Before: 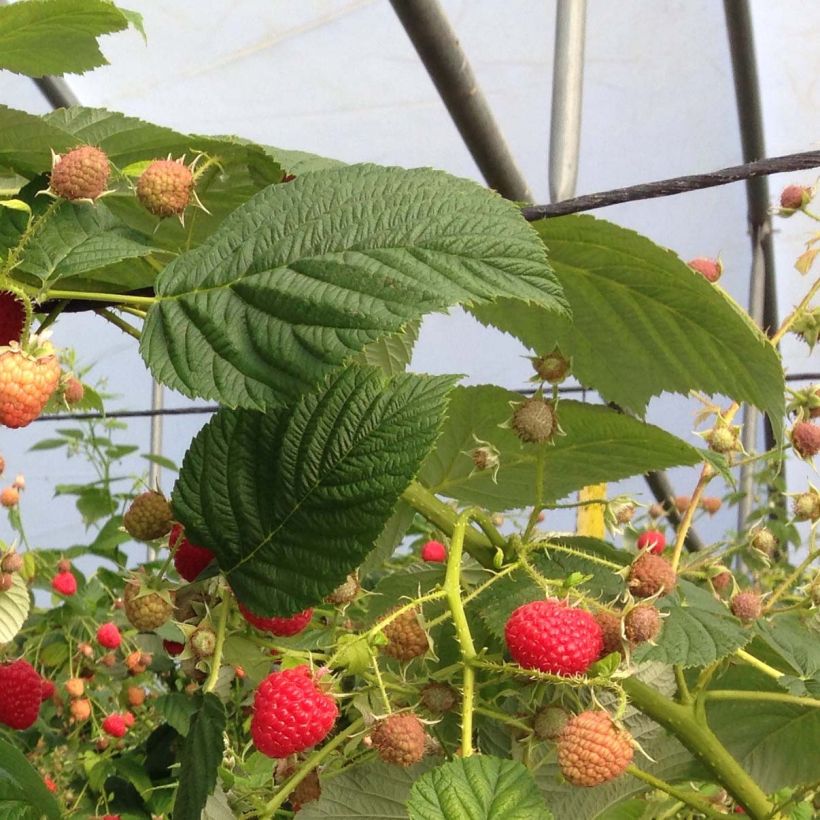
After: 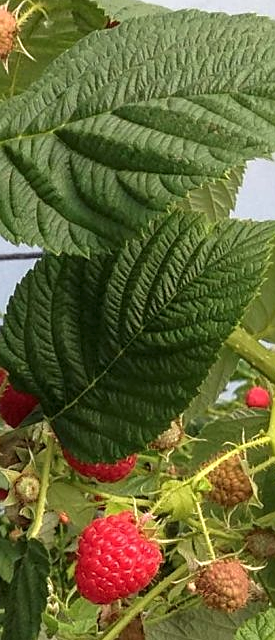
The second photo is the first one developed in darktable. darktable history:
crop and rotate: left 21.561%, top 18.846%, right 44.868%, bottom 2.991%
sharpen: on, module defaults
local contrast: on, module defaults
